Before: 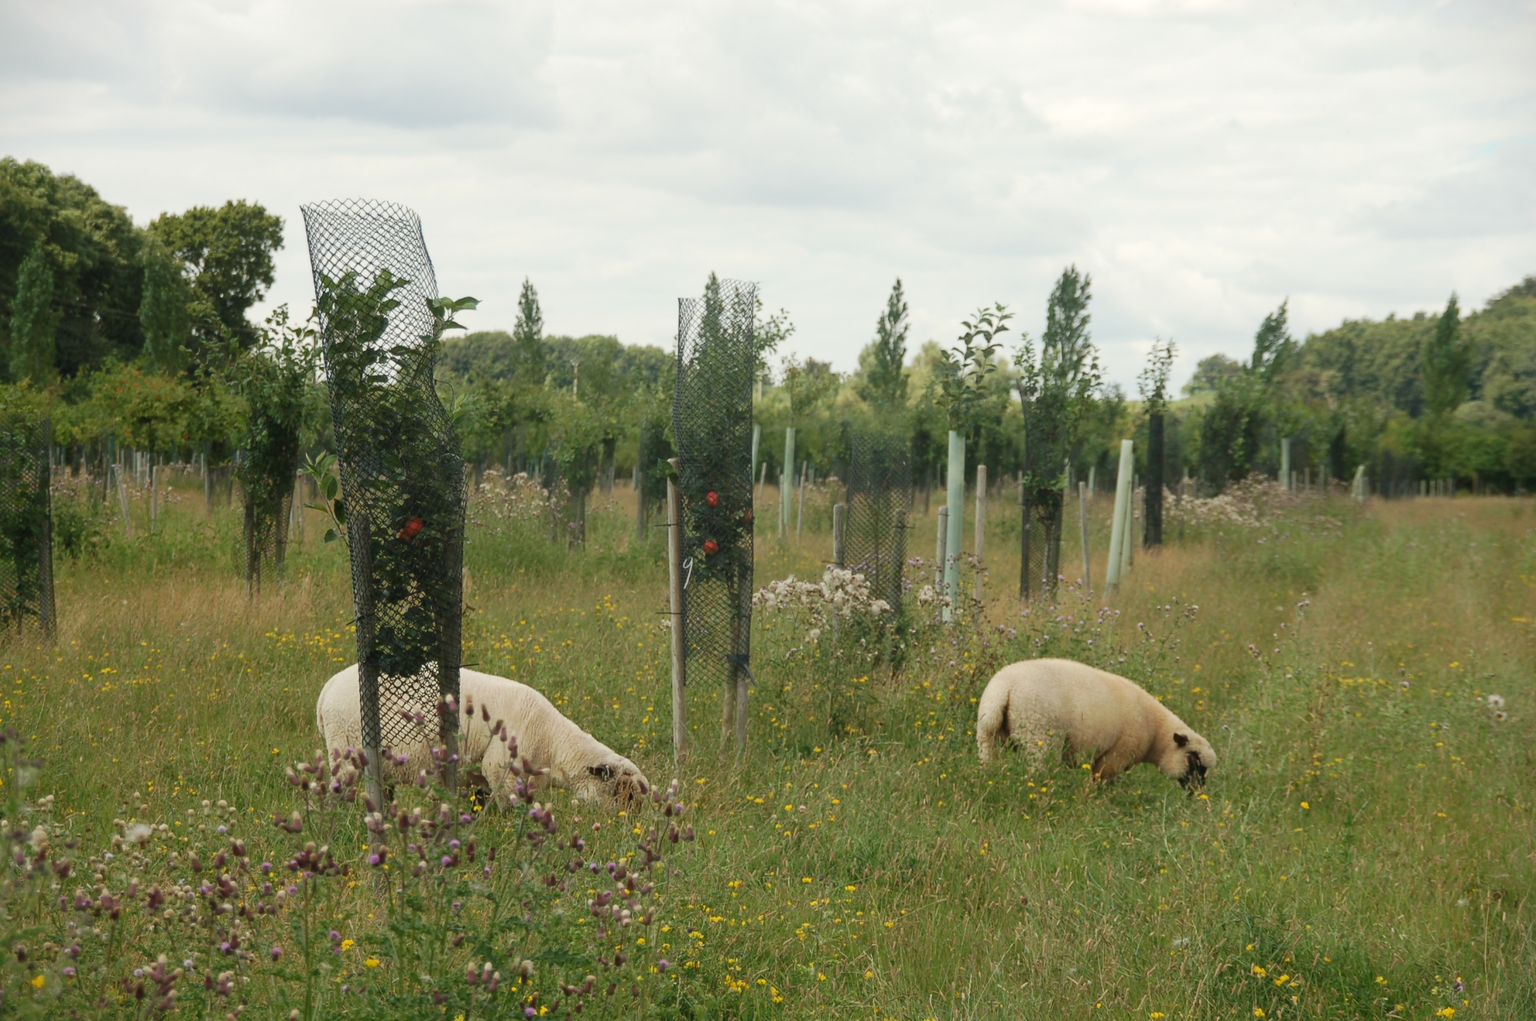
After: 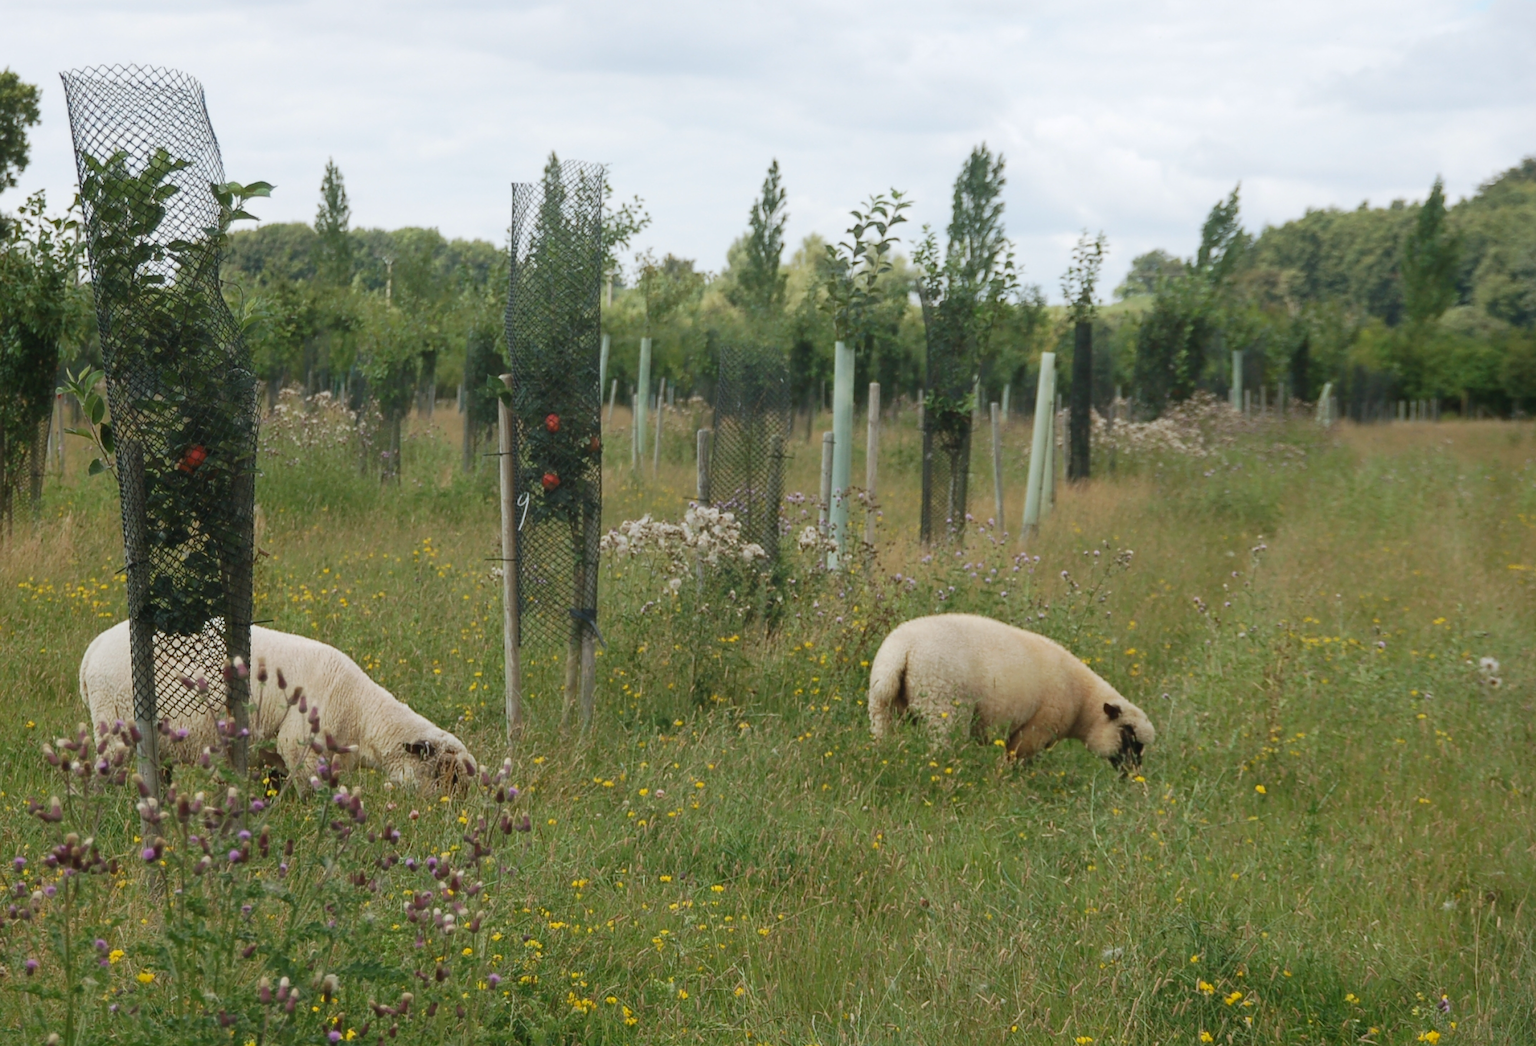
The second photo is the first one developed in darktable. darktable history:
crop: left 16.315%, top 14.246%
white balance: red 0.984, blue 1.059
